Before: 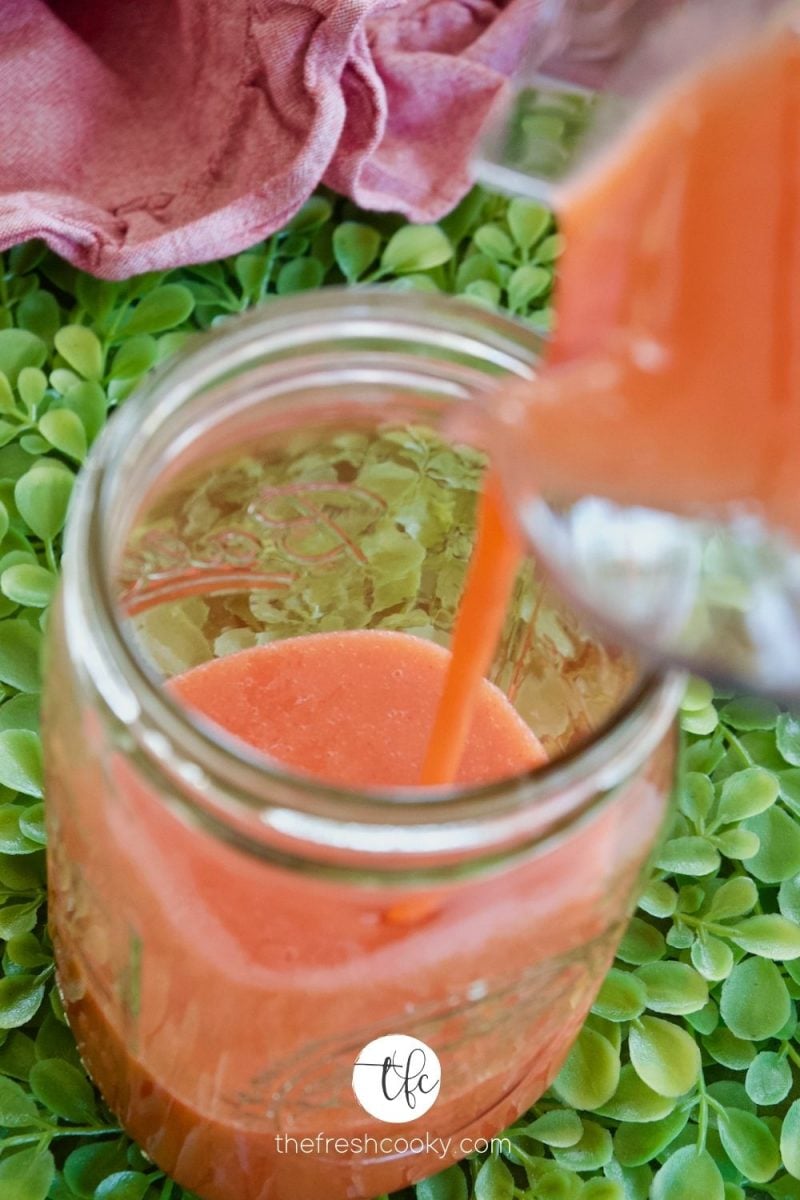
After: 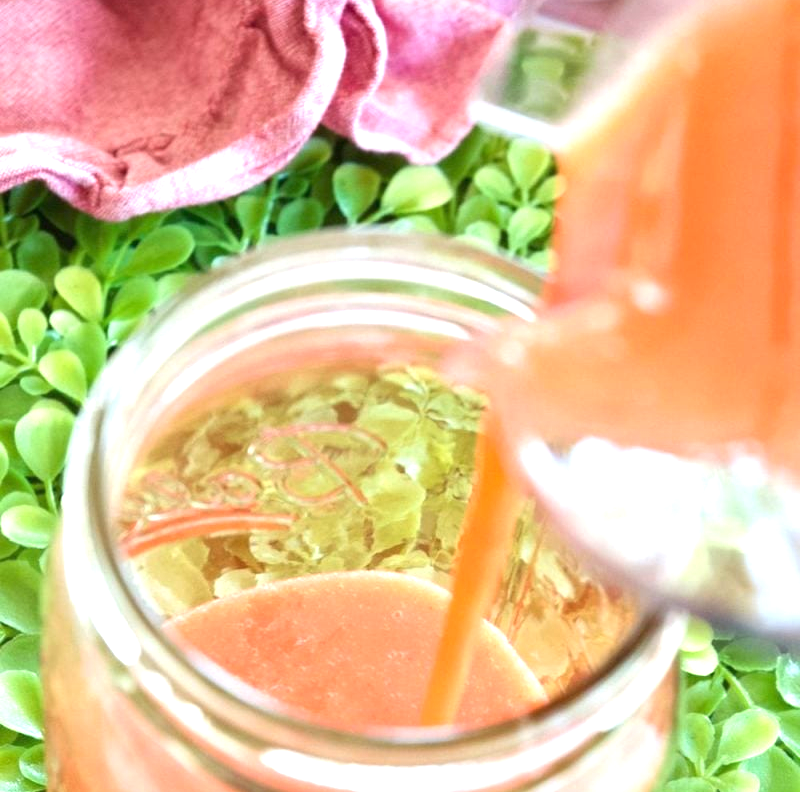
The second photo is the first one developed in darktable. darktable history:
exposure: black level correction 0, exposure 1.199 EV, compensate highlight preservation false
crop and rotate: top 4.95%, bottom 29.033%
